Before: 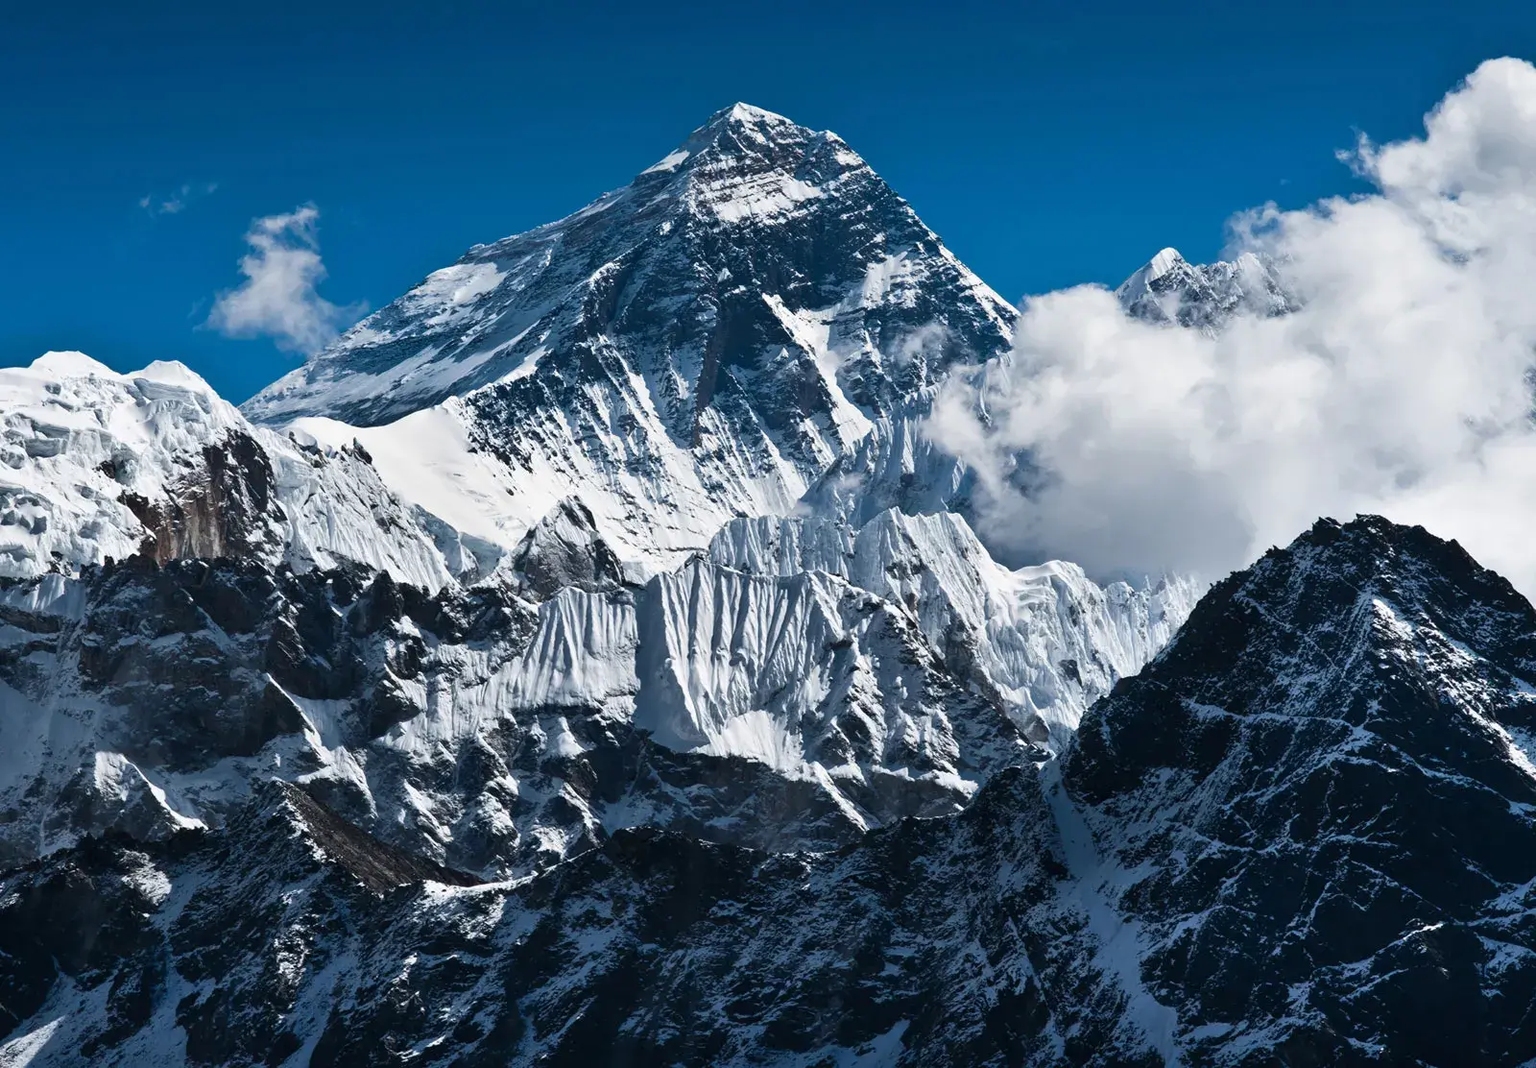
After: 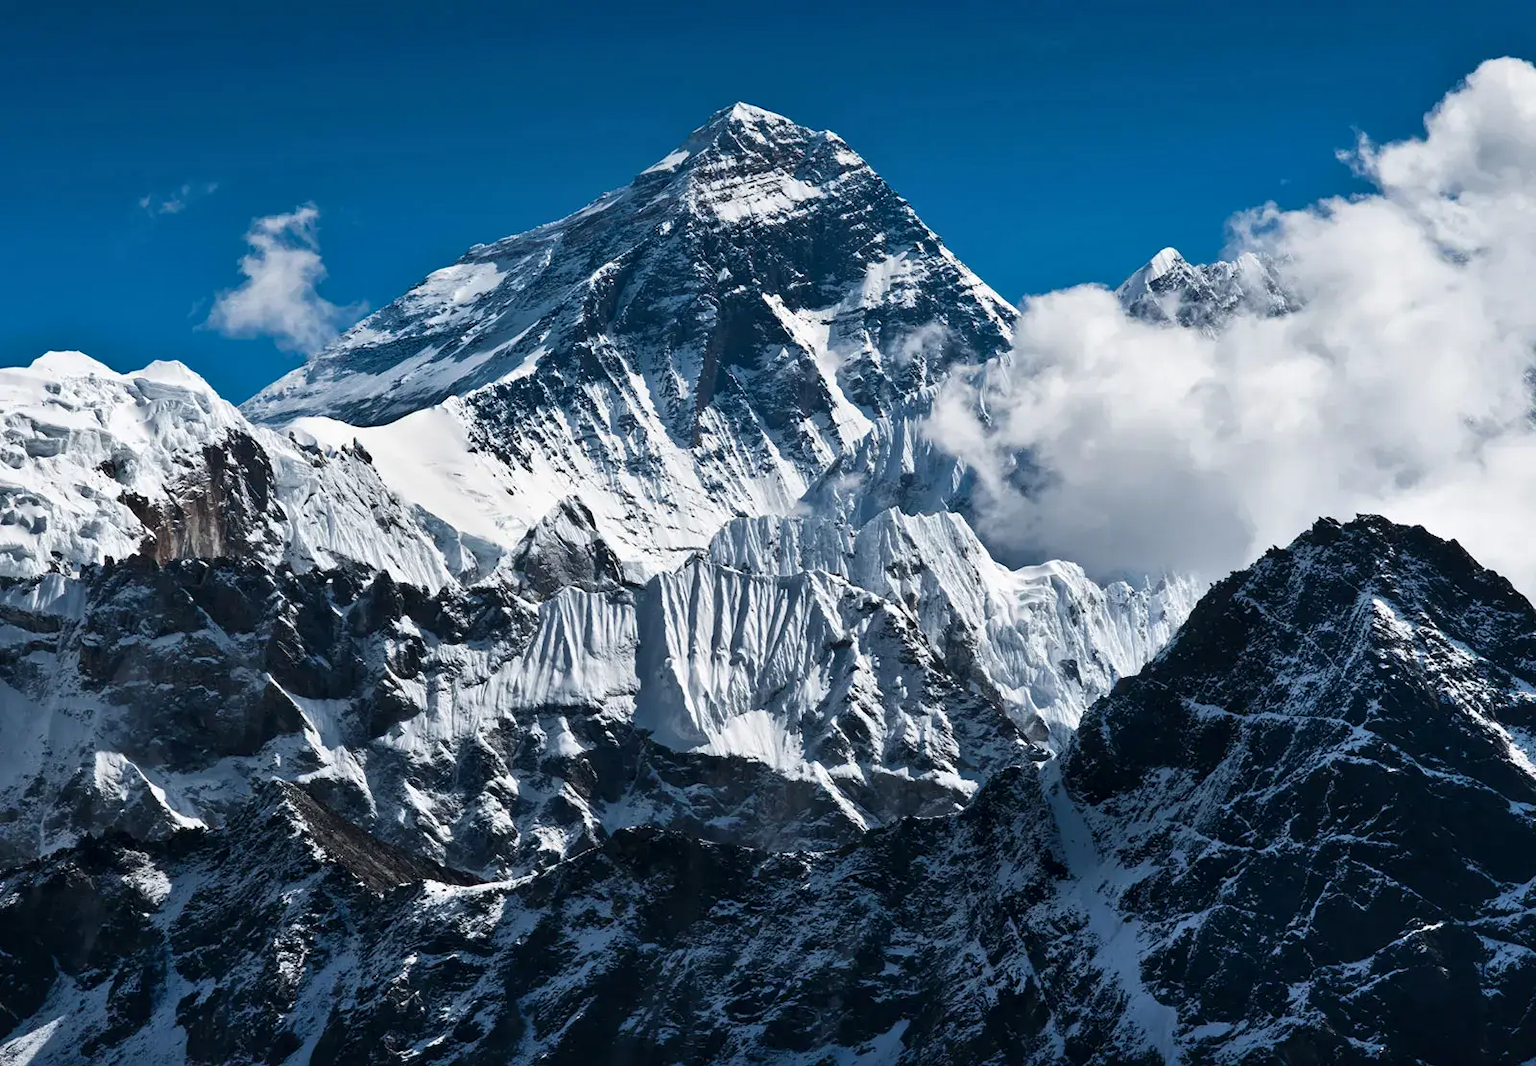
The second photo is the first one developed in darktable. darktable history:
crop: bottom 0.066%
local contrast: mode bilateral grid, contrast 20, coarseness 50, detail 119%, midtone range 0.2
